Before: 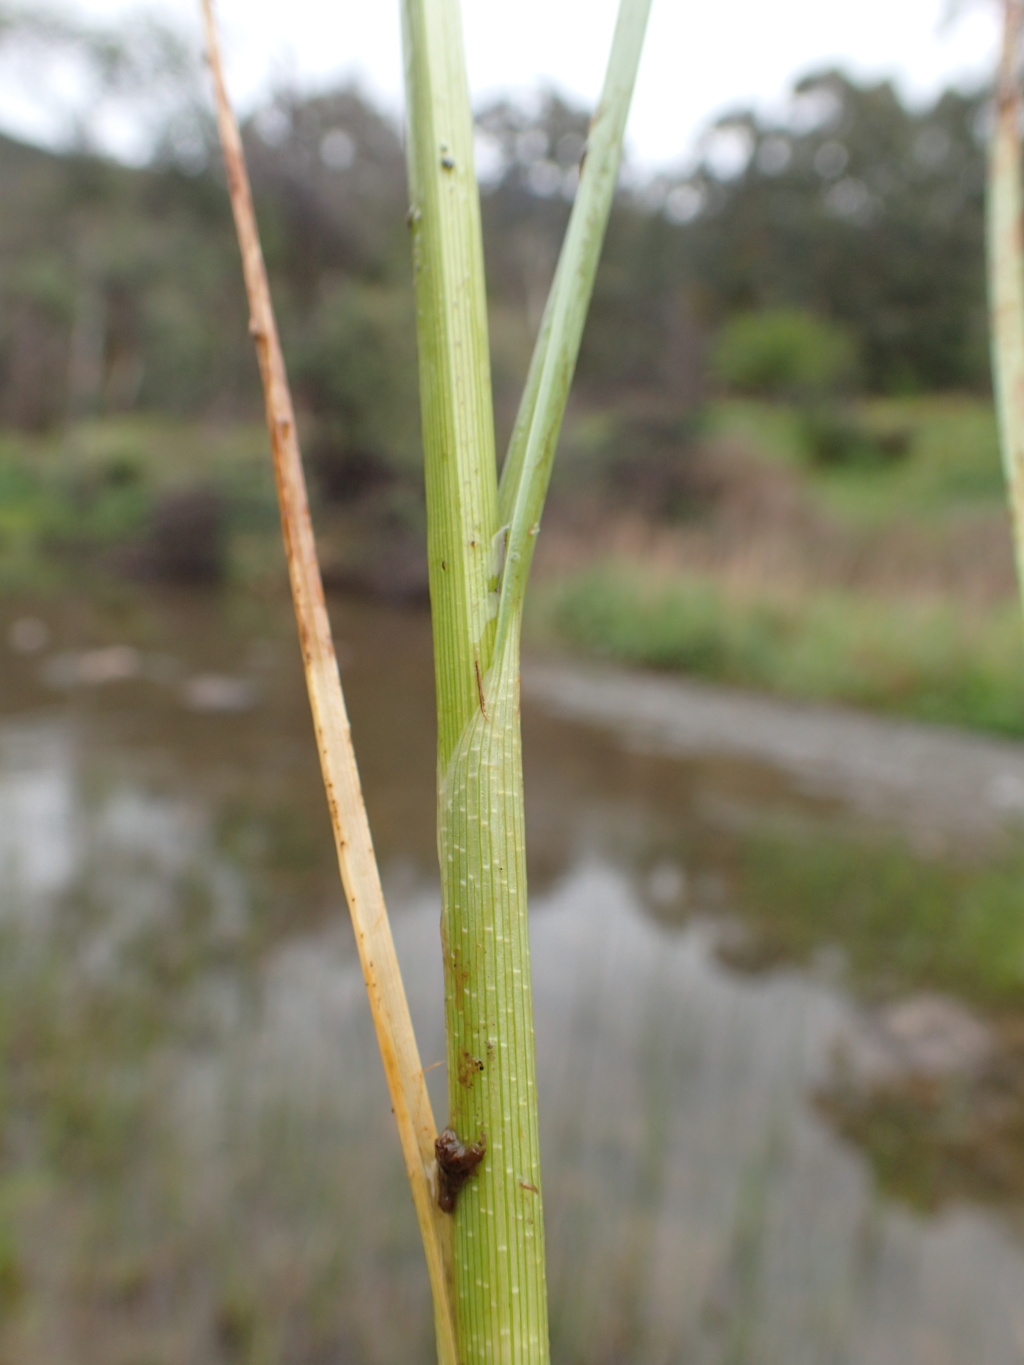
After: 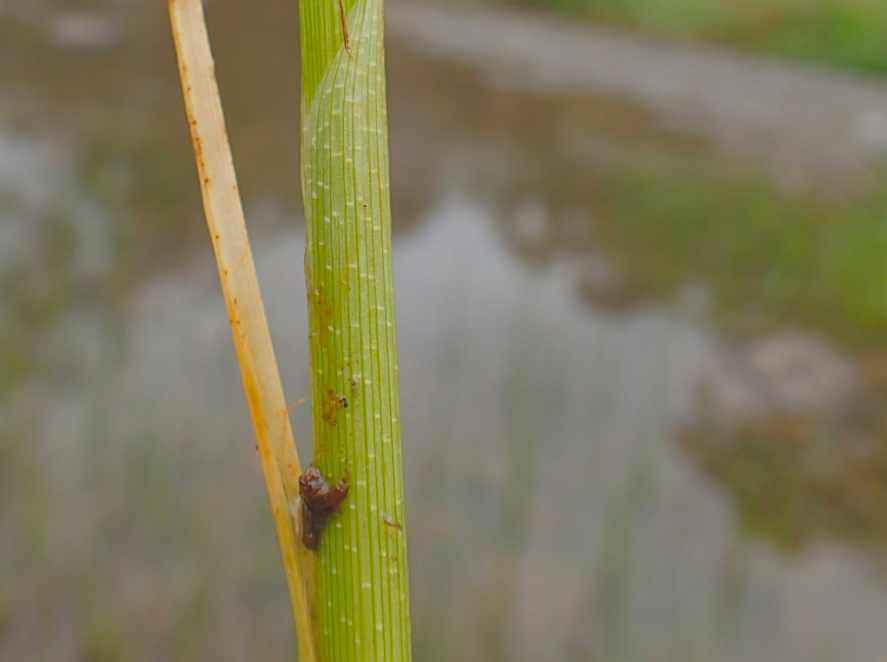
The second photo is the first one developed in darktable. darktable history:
crop and rotate: left 13.321%, top 48.621%, bottom 2.84%
contrast brightness saturation: contrast -0.29
color balance rgb: linear chroma grading › global chroma 15.331%, perceptual saturation grading › global saturation 0.476%, global vibrance 10.401%, saturation formula JzAzBz (2021)
sharpen: on, module defaults
